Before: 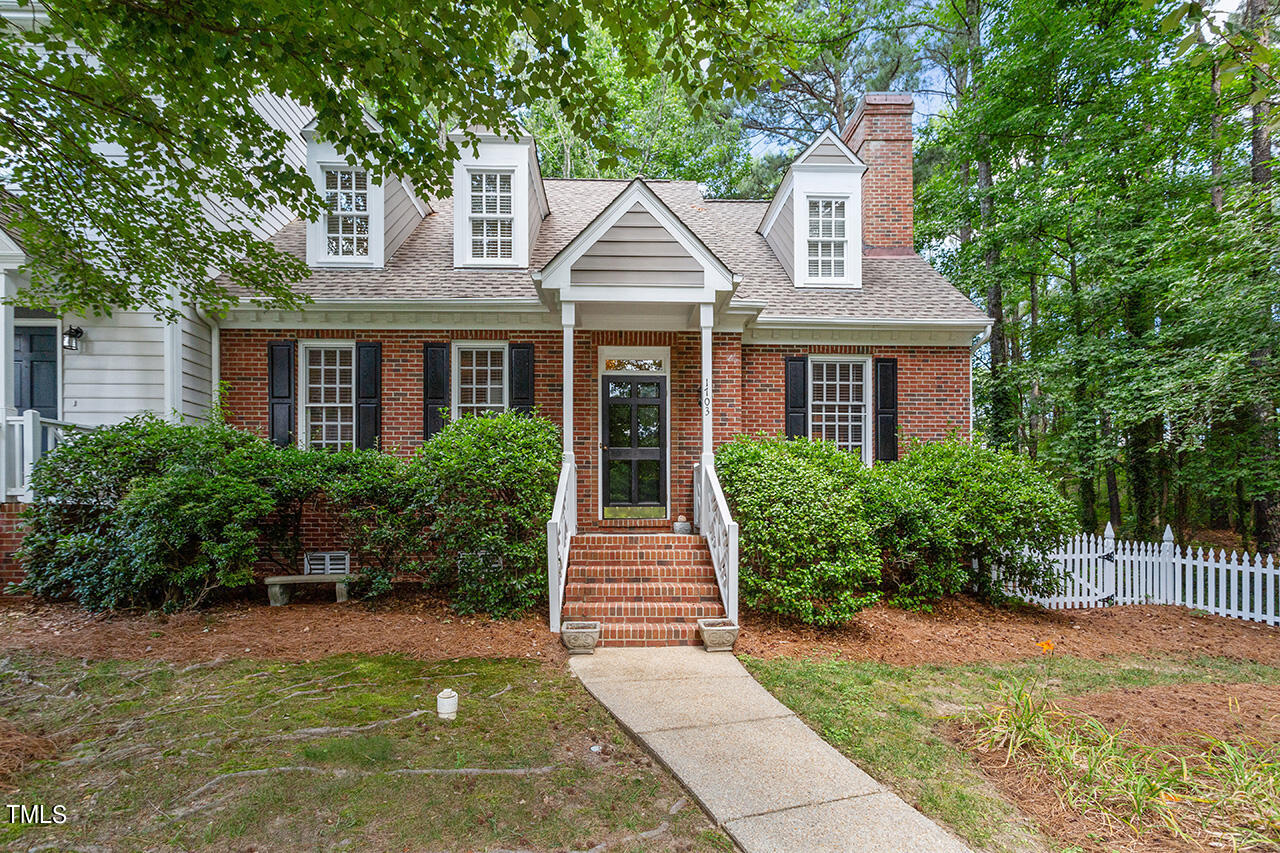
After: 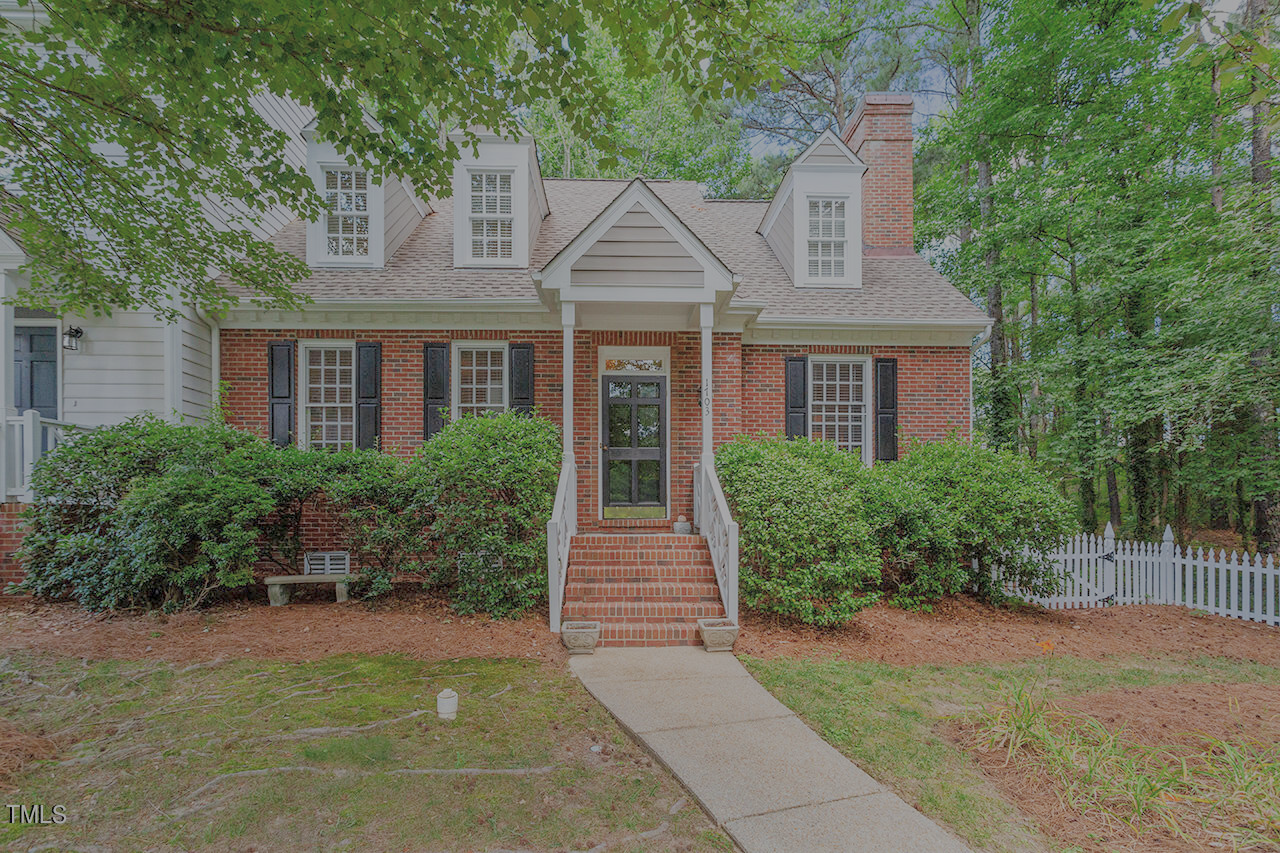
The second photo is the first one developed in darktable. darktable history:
filmic rgb: black relative exposure -15.98 EV, white relative exposure 7.97 EV, hardness 4.2, latitude 49.35%, contrast 0.508
